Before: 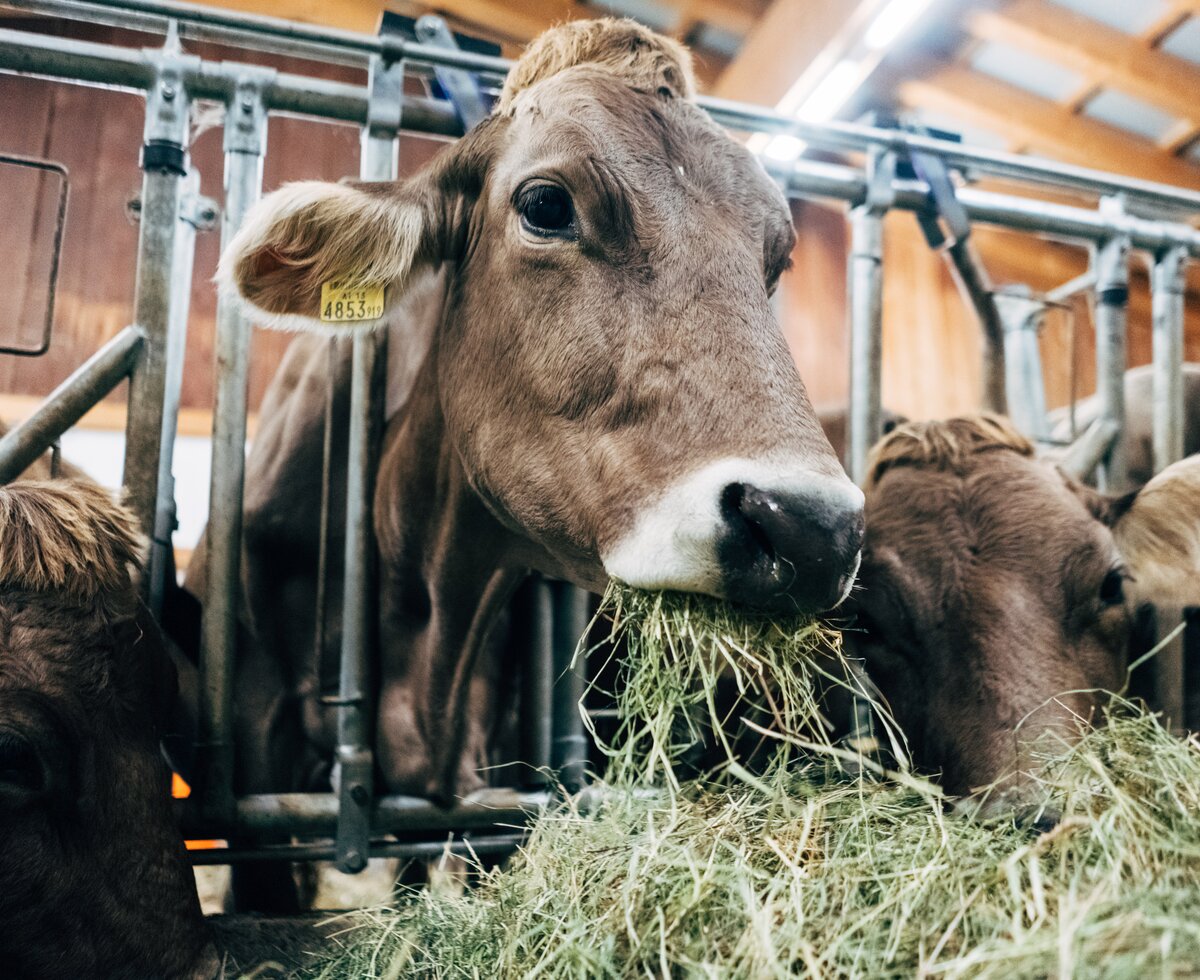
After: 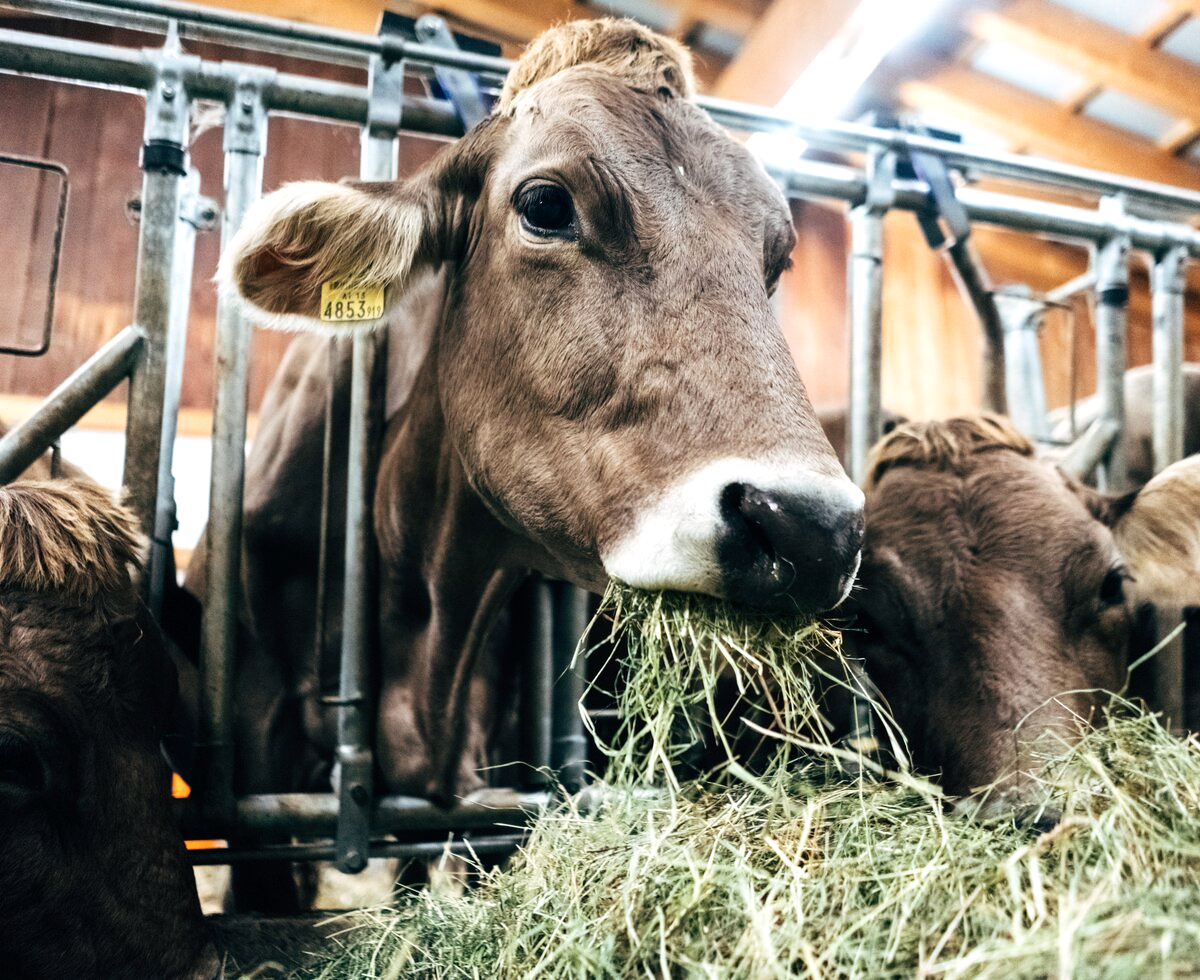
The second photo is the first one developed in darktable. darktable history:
tone equalizer: -8 EV -0.412 EV, -7 EV -0.39 EV, -6 EV -0.358 EV, -5 EV -0.203 EV, -3 EV 0.249 EV, -2 EV 0.344 EV, -1 EV 0.403 EV, +0 EV 0.431 EV, edges refinement/feathering 500, mask exposure compensation -1.57 EV, preserve details no
